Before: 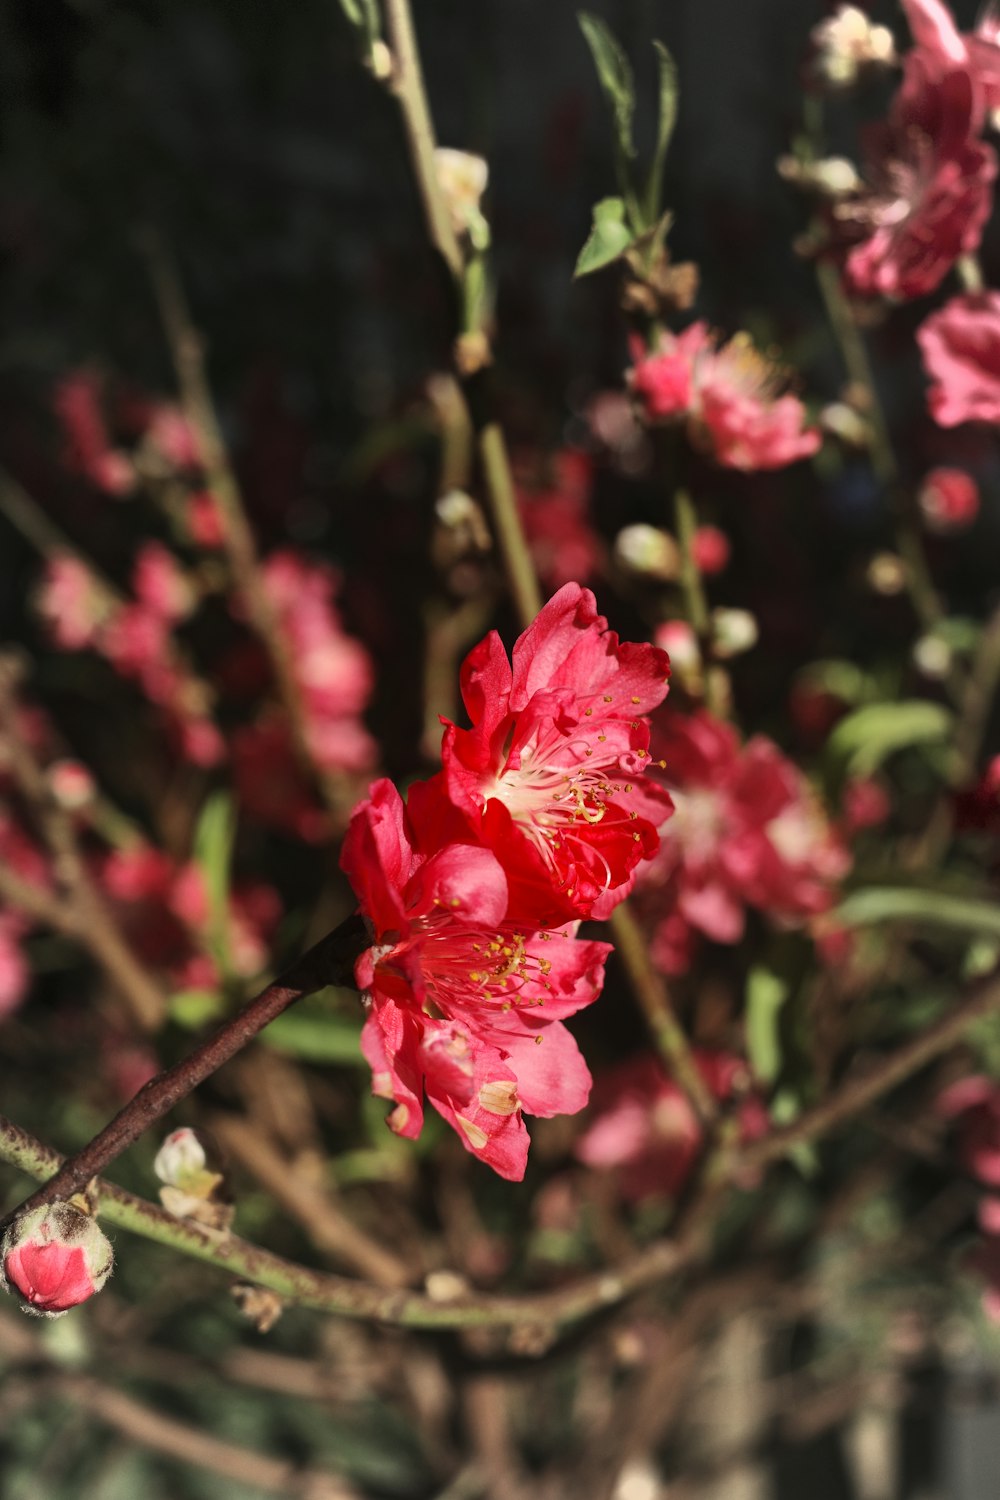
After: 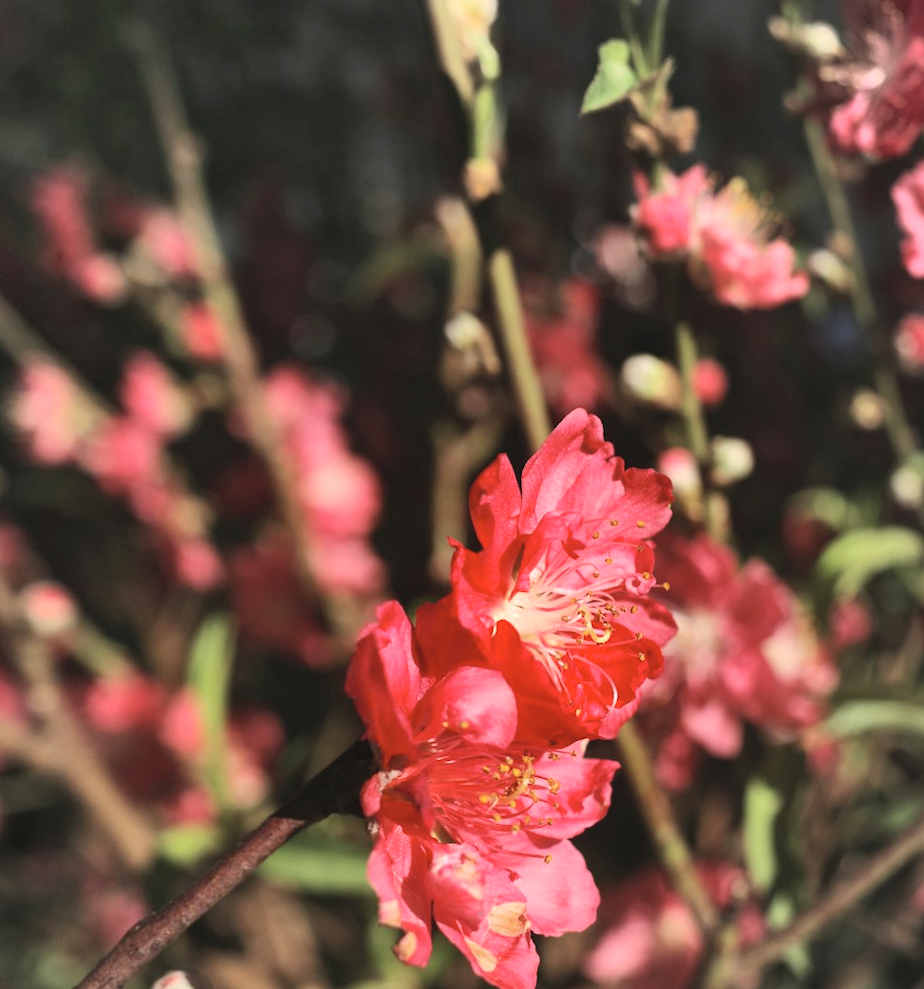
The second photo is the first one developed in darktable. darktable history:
crop: left 2.737%, top 7.287%, right 3.421%, bottom 20.179%
contrast brightness saturation: contrast 0.14, brightness 0.21
rotate and perspective: rotation -0.013°, lens shift (vertical) -0.027, lens shift (horizontal) 0.178, crop left 0.016, crop right 0.989, crop top 0.082, crop bottom 0.918
shadows and highlights: white point adjustment 0.1, highlights -70, soften with gaussian
